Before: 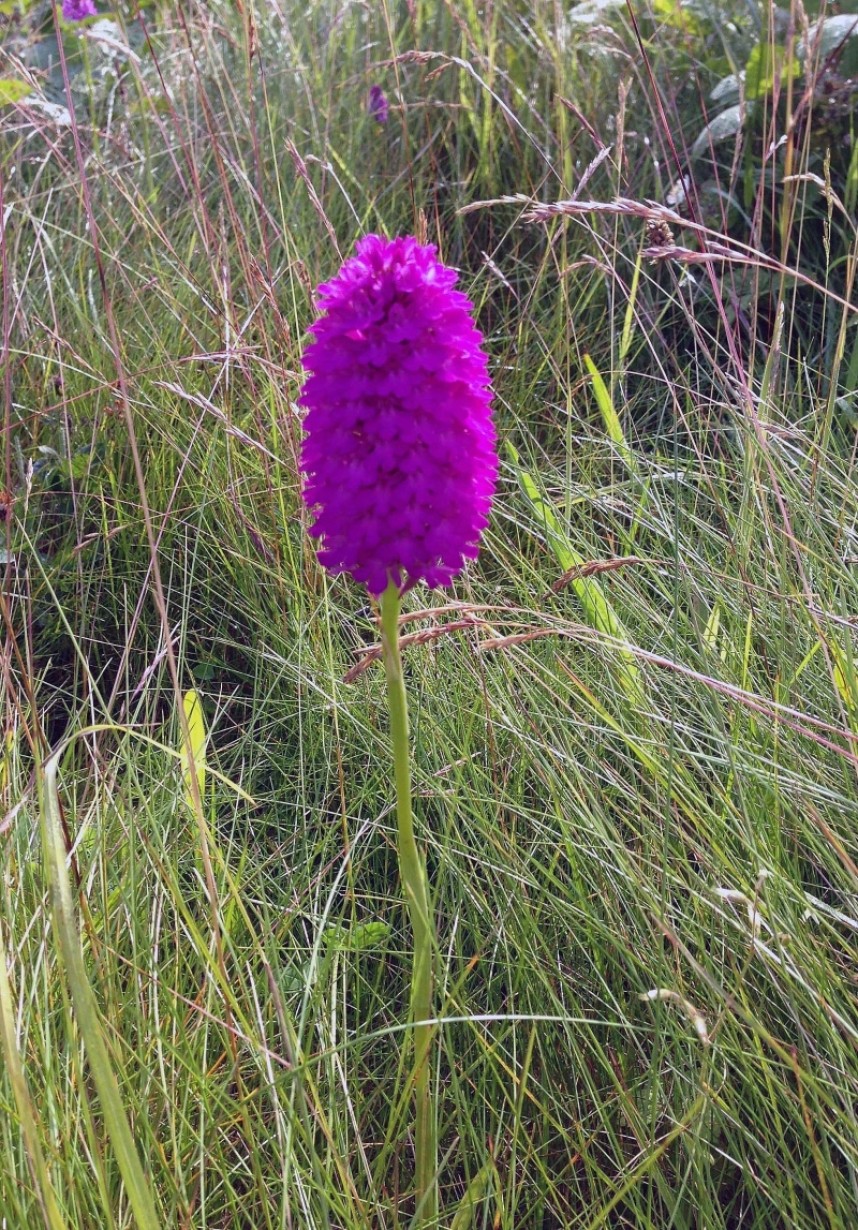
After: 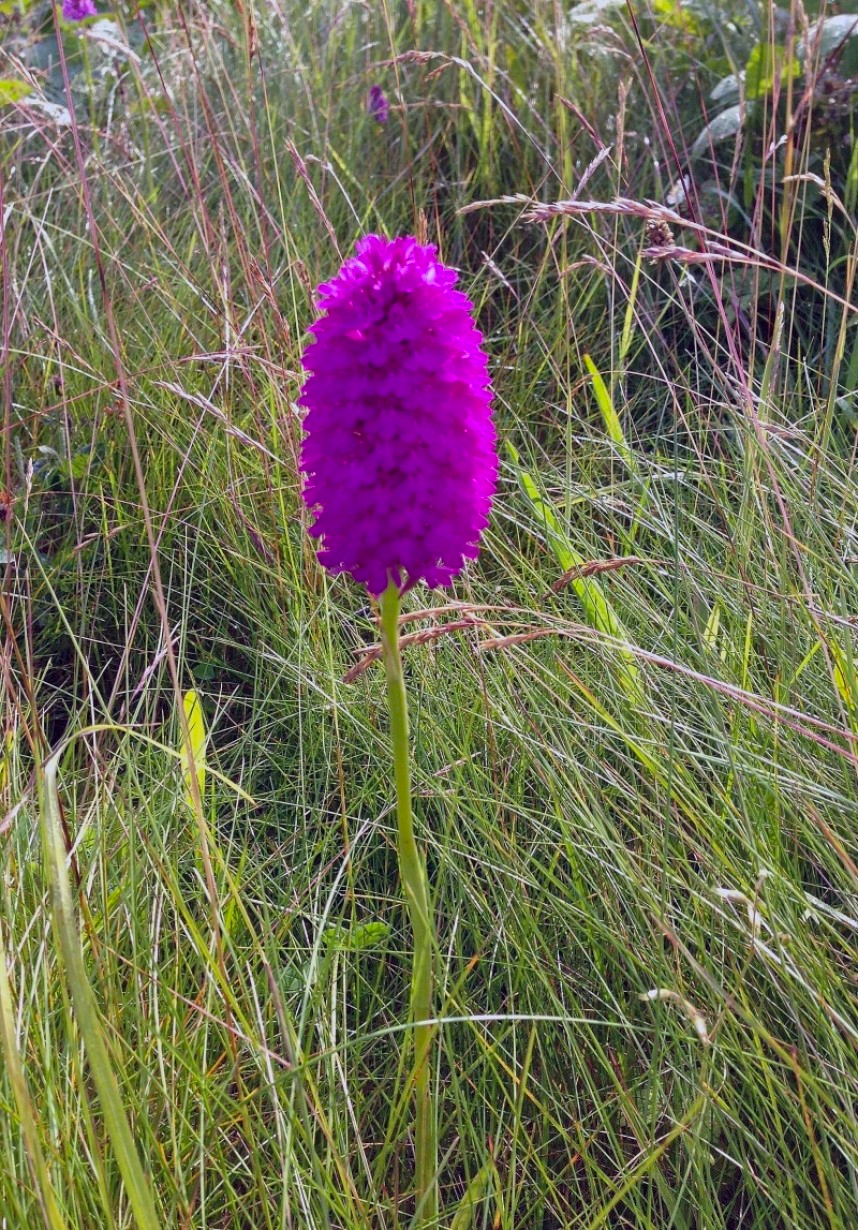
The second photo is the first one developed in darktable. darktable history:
shadows and highlights: low approximation 0.01, soften with gaussian
color balance rgb: linear chroma grading › global chroma 0.433%, perceptual saturation grading › global saturation 14.575%, global vibrance 9.354%
exposure: black level correction 0.002, exposure -0.107 EV, compensate highlight preservation false
